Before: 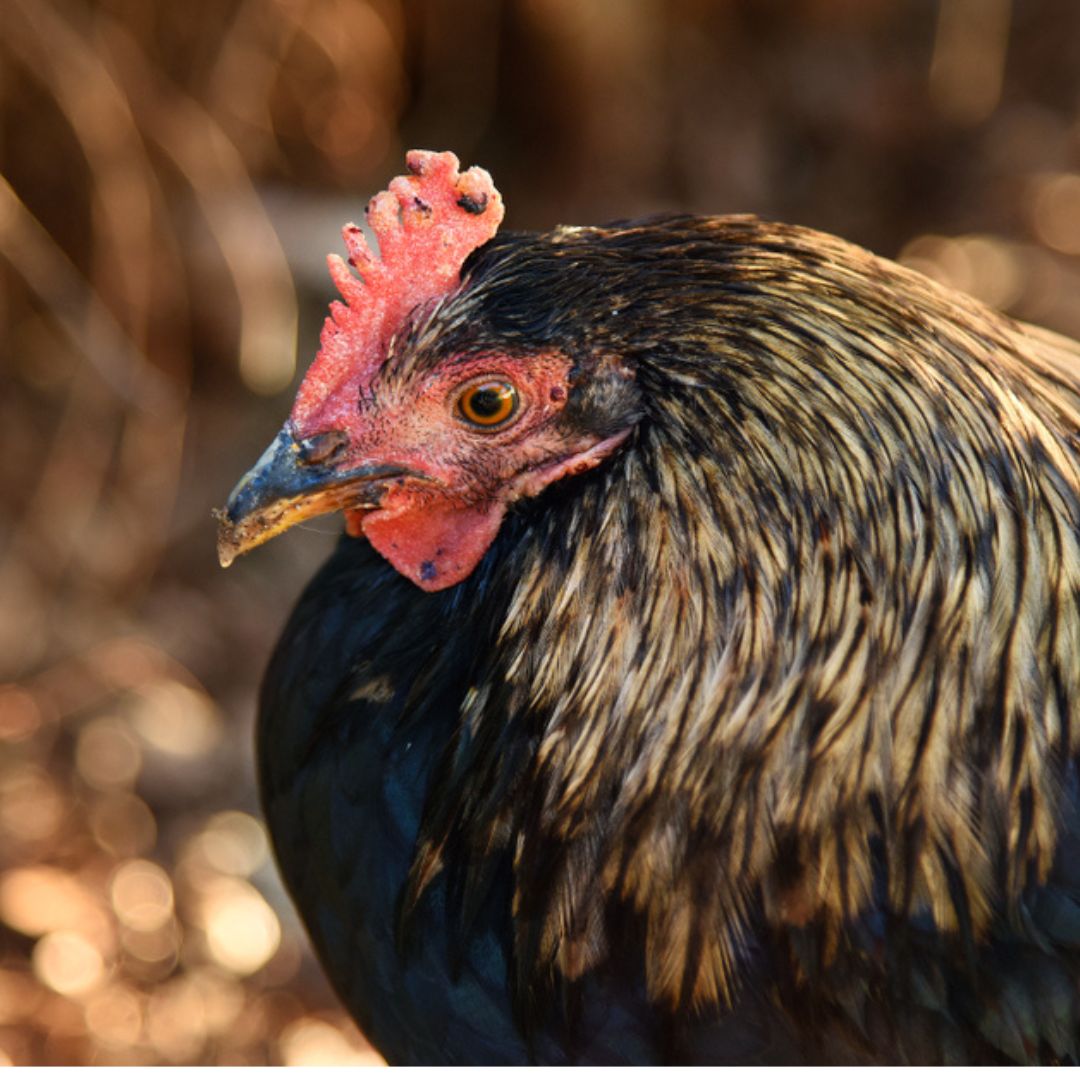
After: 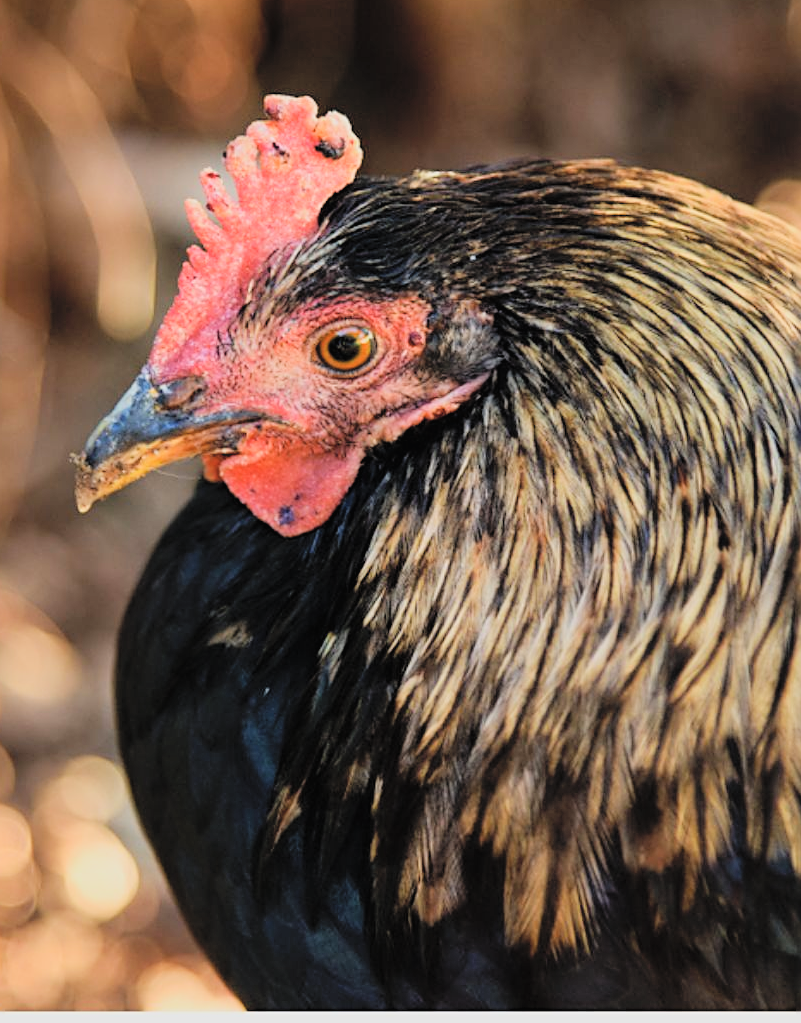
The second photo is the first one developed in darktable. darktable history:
contrast brightness saturation: contrast 0.1, brightness 0.3, saturation 0.14
filmic rgb: black relative exposure -7.65 EV, white relative exposure 4.56 EV, hardness 3.61
crop and rotate: left 13.15%, top 5.251%, right 12.609%
sharpen: on, module defaults
